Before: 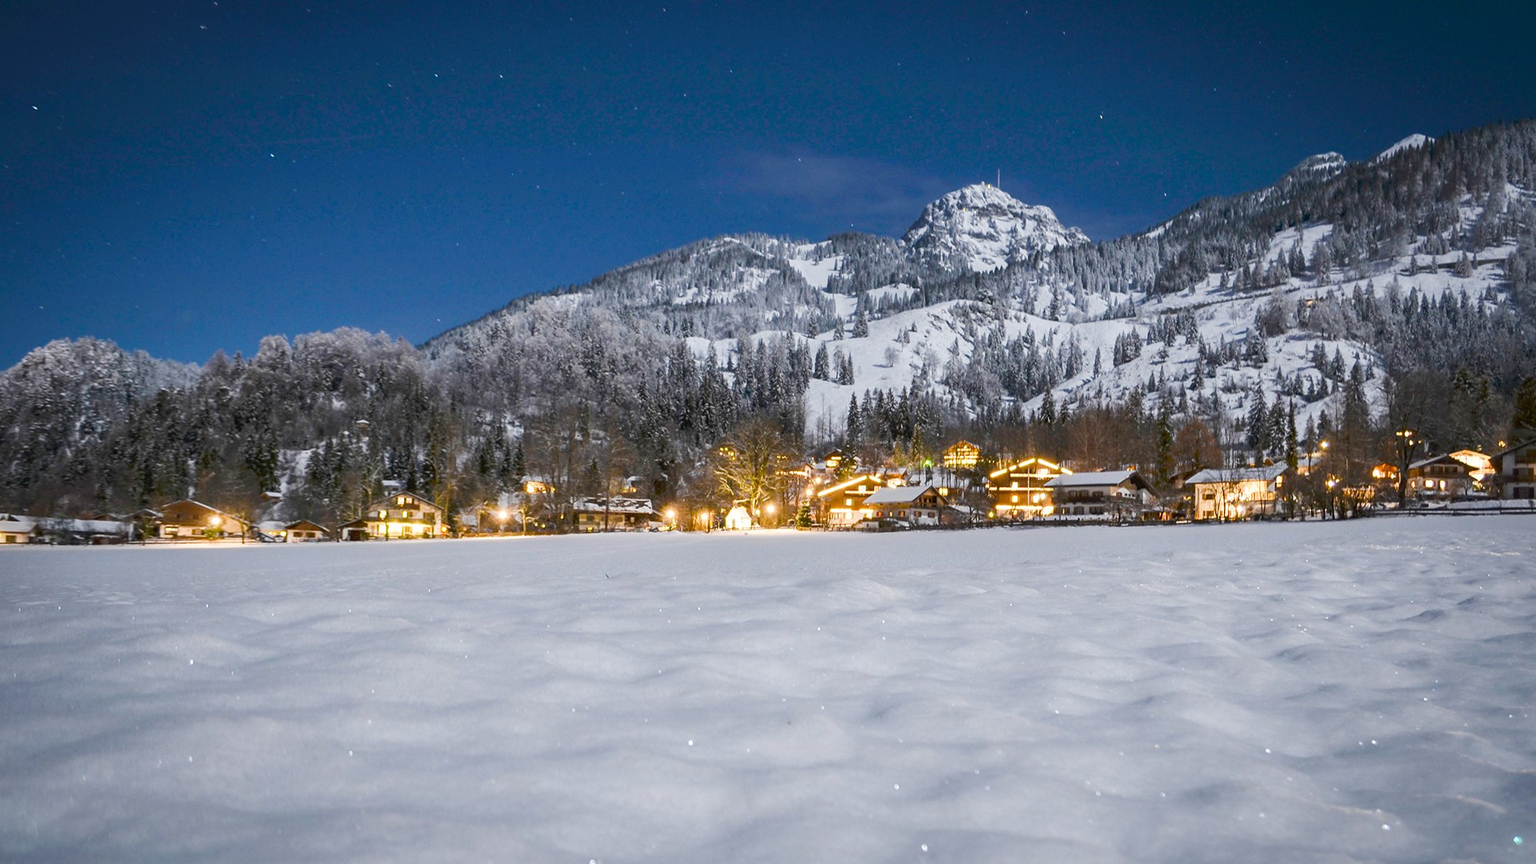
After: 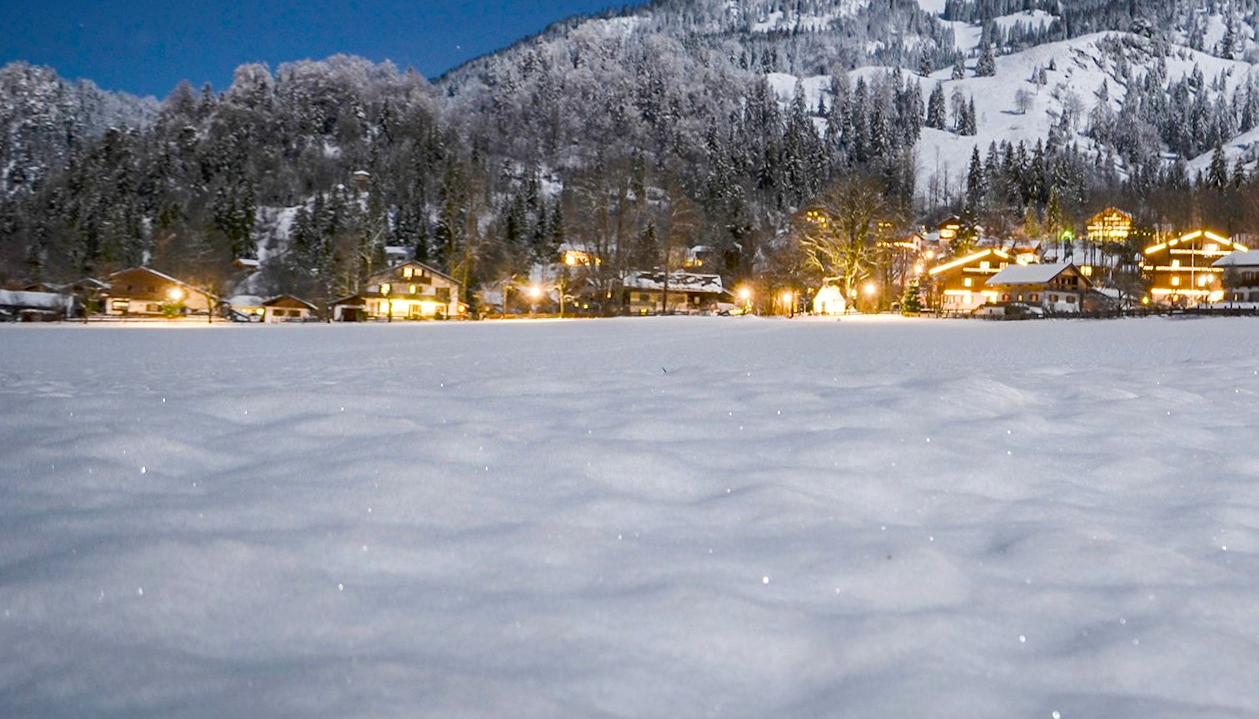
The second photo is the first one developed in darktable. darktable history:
crop and rotate: angle -0.823°, left 3.692%, top 31.71%, right 29.019%
haze removal: compatibility mode true, adaptive false
